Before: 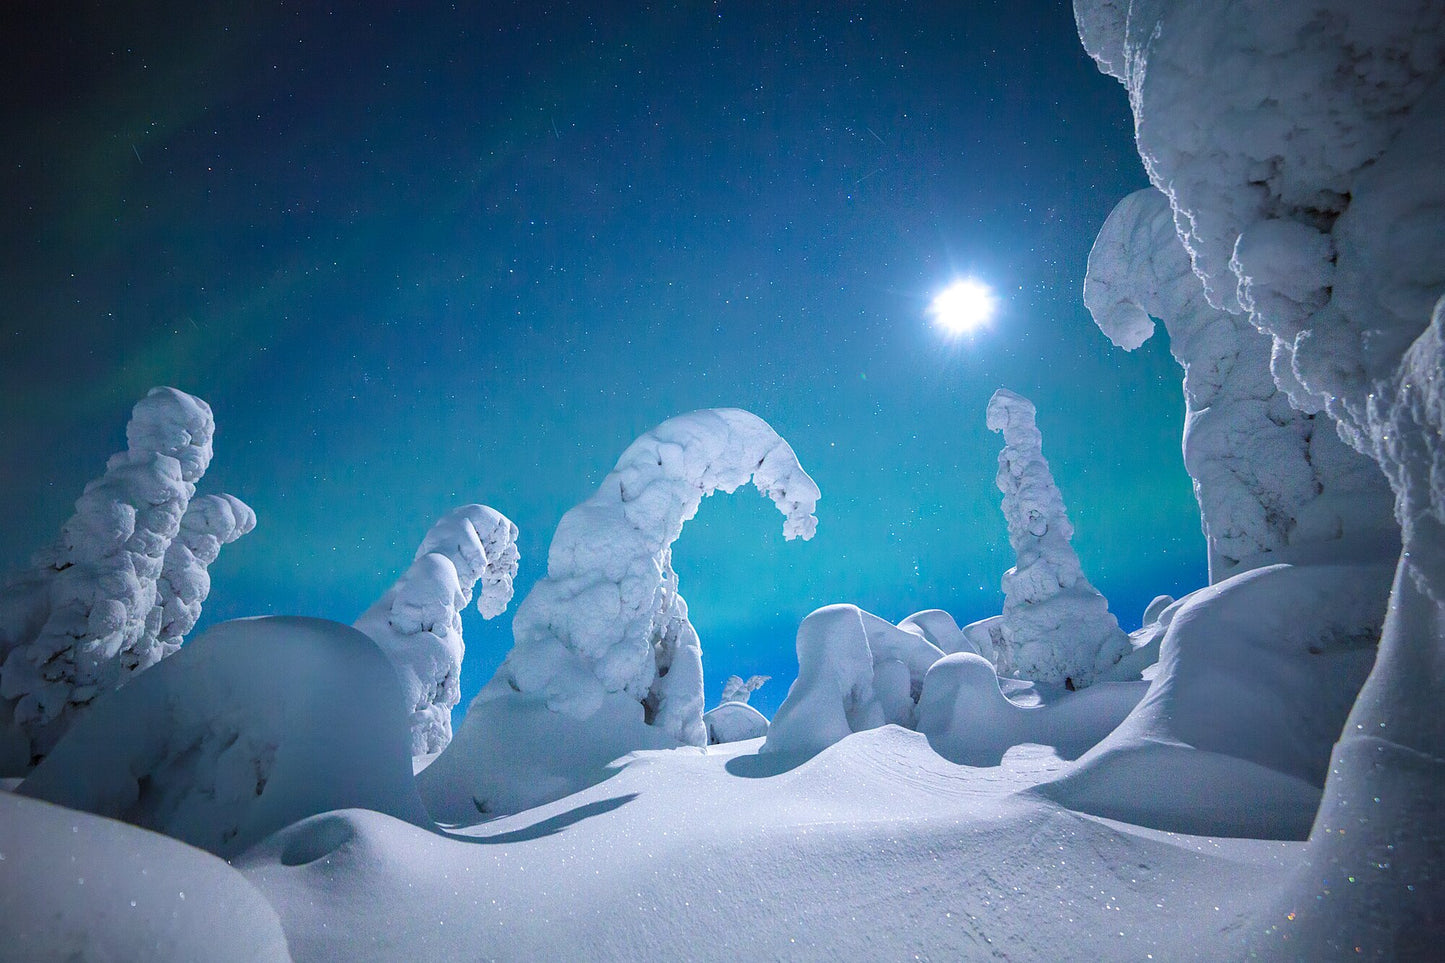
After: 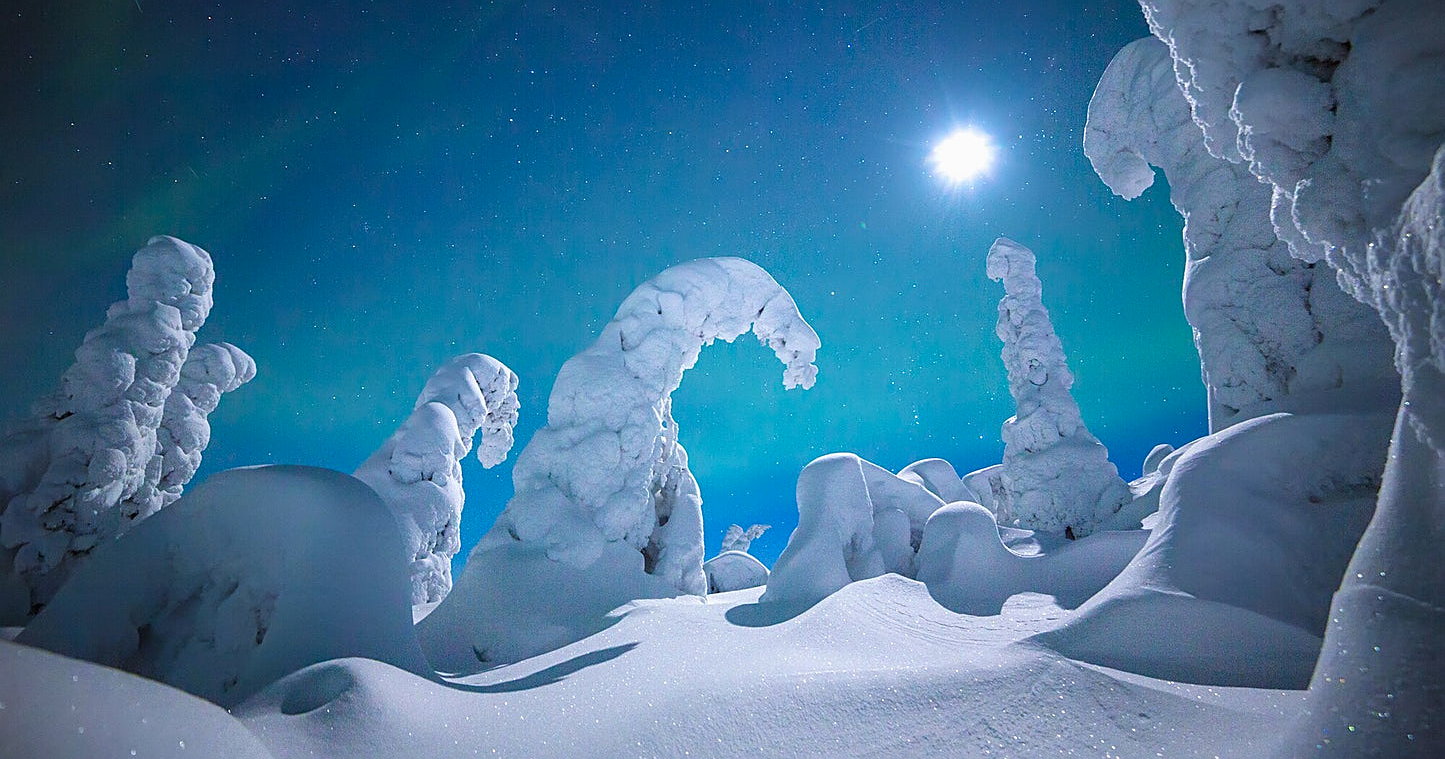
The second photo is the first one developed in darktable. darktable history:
sharpen: on, module defaults
contrast brightness saturation: contrast -0.024, brightness -0.01, saturation 0.029
crop and rotate: top 15.692%, bottom 5.402%
vignetting: fall-off start 99.61%
